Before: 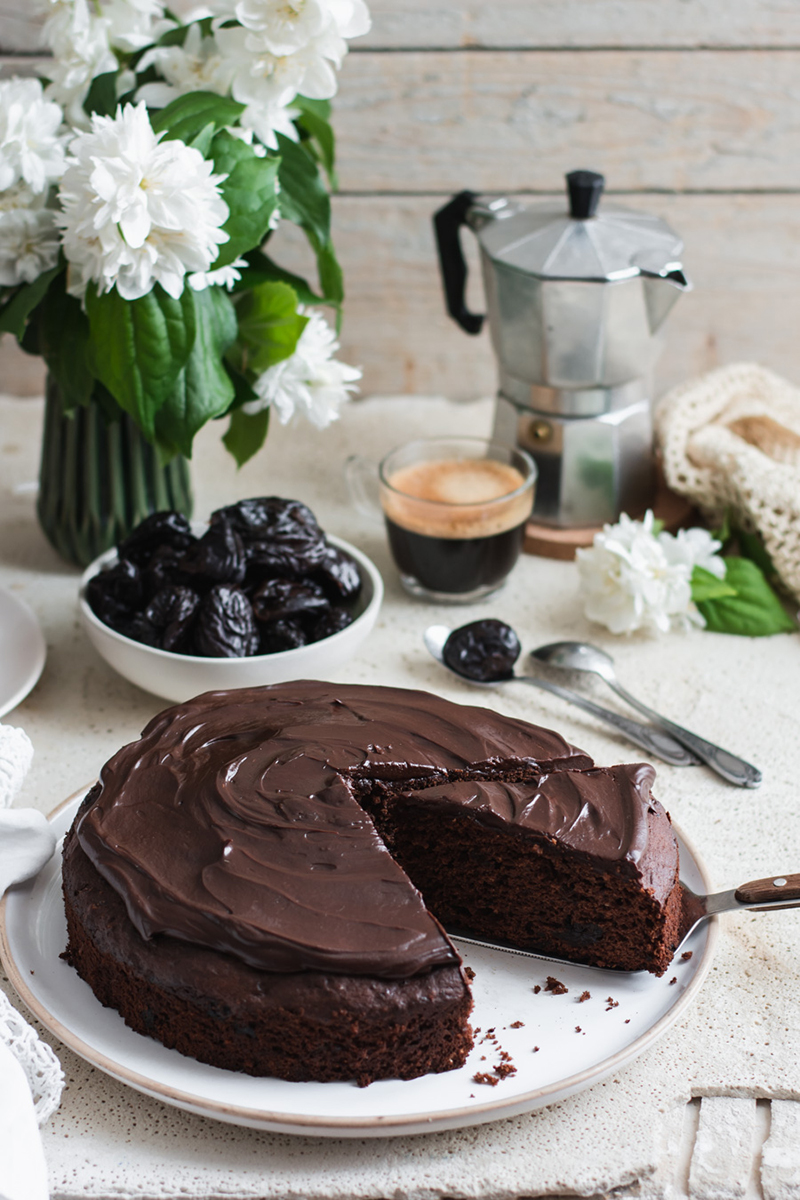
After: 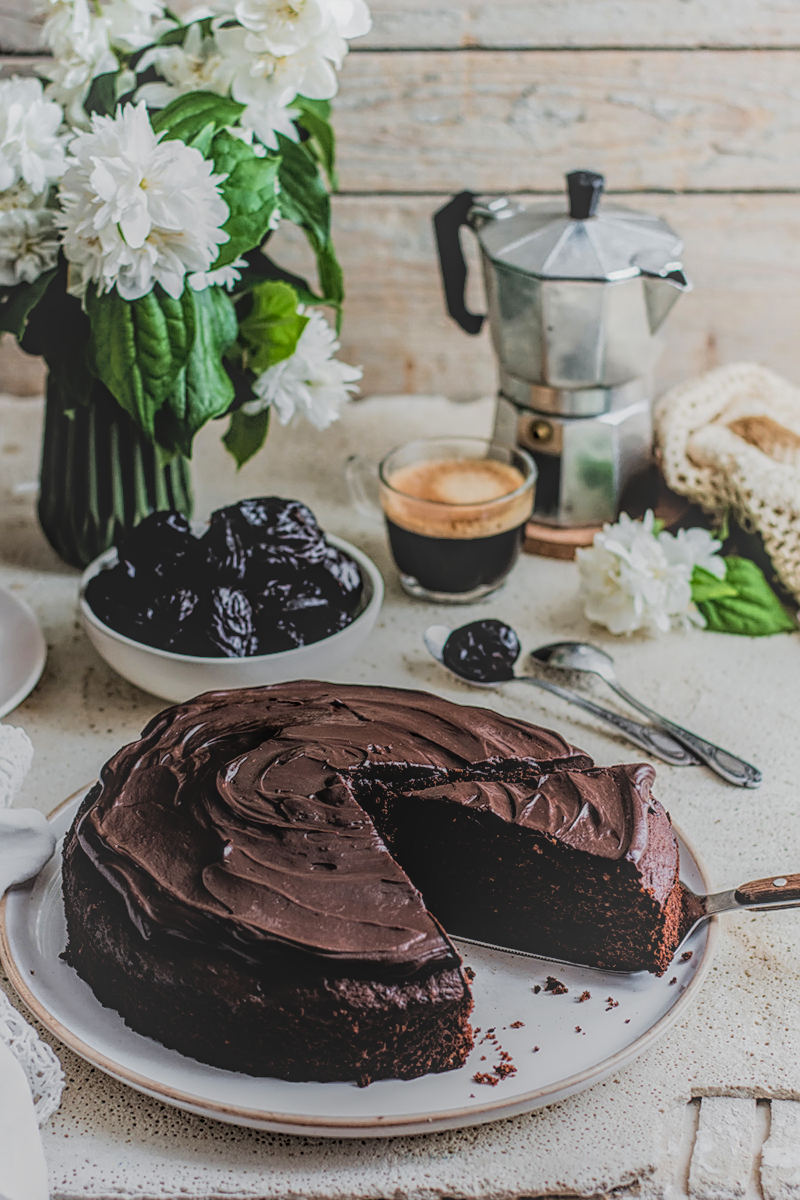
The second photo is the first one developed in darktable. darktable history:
velvia: on, module defaults
sharpen: on, module defaults
filmic rgb: black relative exposure -5 EV, hardness 2.88, contrast 1.4, highlights saturation mix -30%
local contrast: highlights 20%, shadows 30%, detail 200%, midtone range 0.2
